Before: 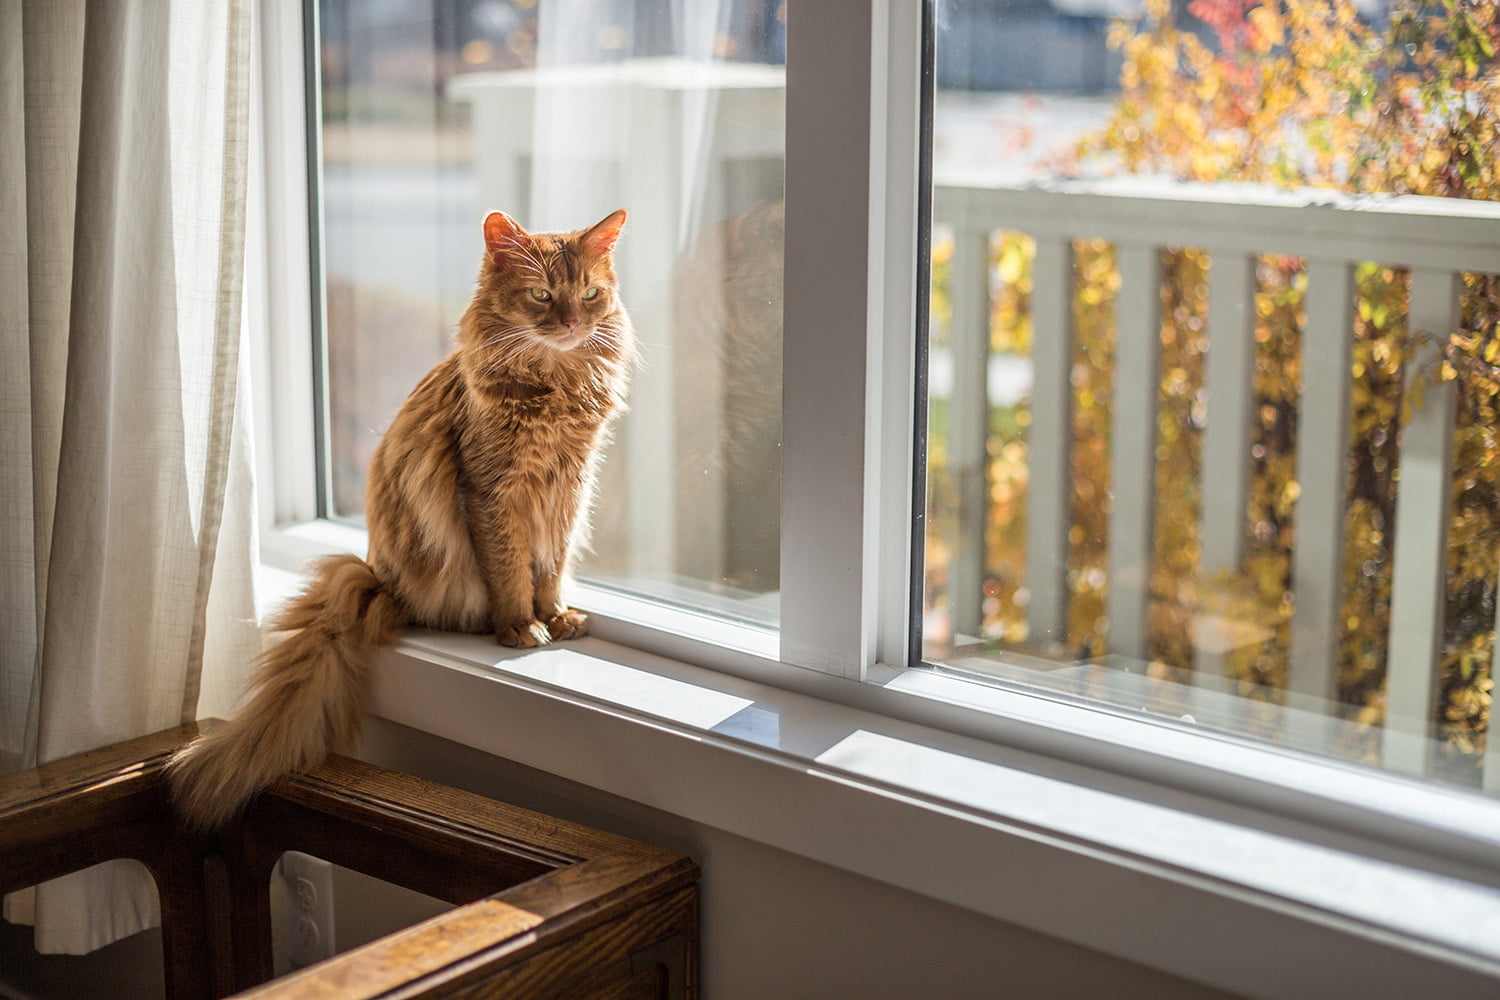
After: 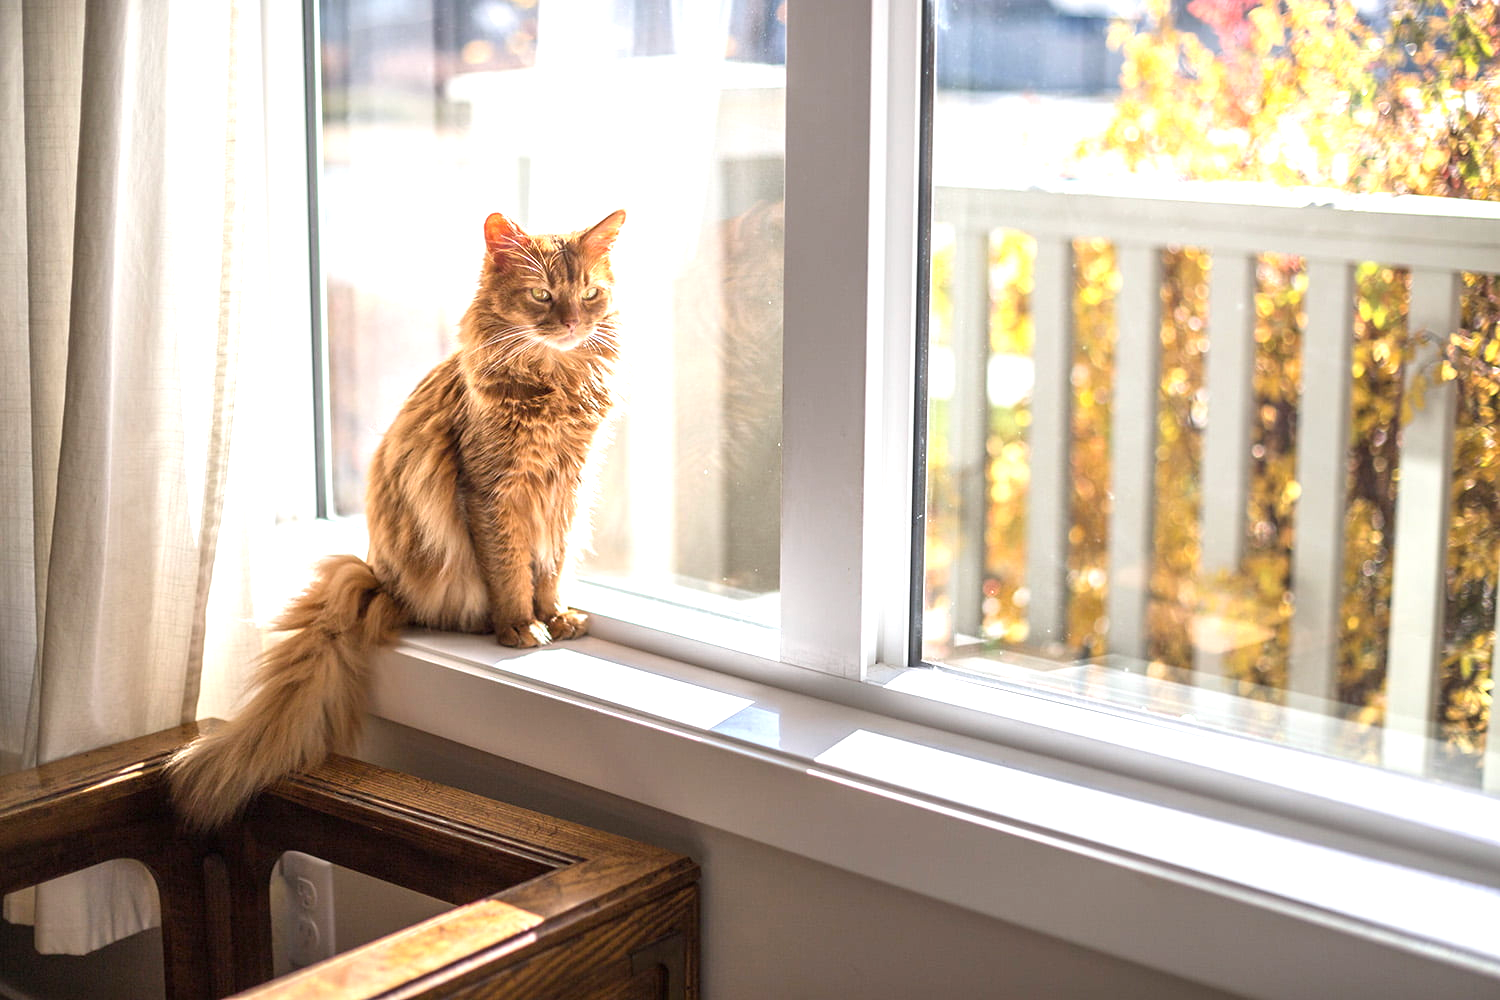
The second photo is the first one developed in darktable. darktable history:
white balance: red 1.009, blue 1.027
exposure: black level correction 0, exposure 1 EV, compensate highlight preservation false
